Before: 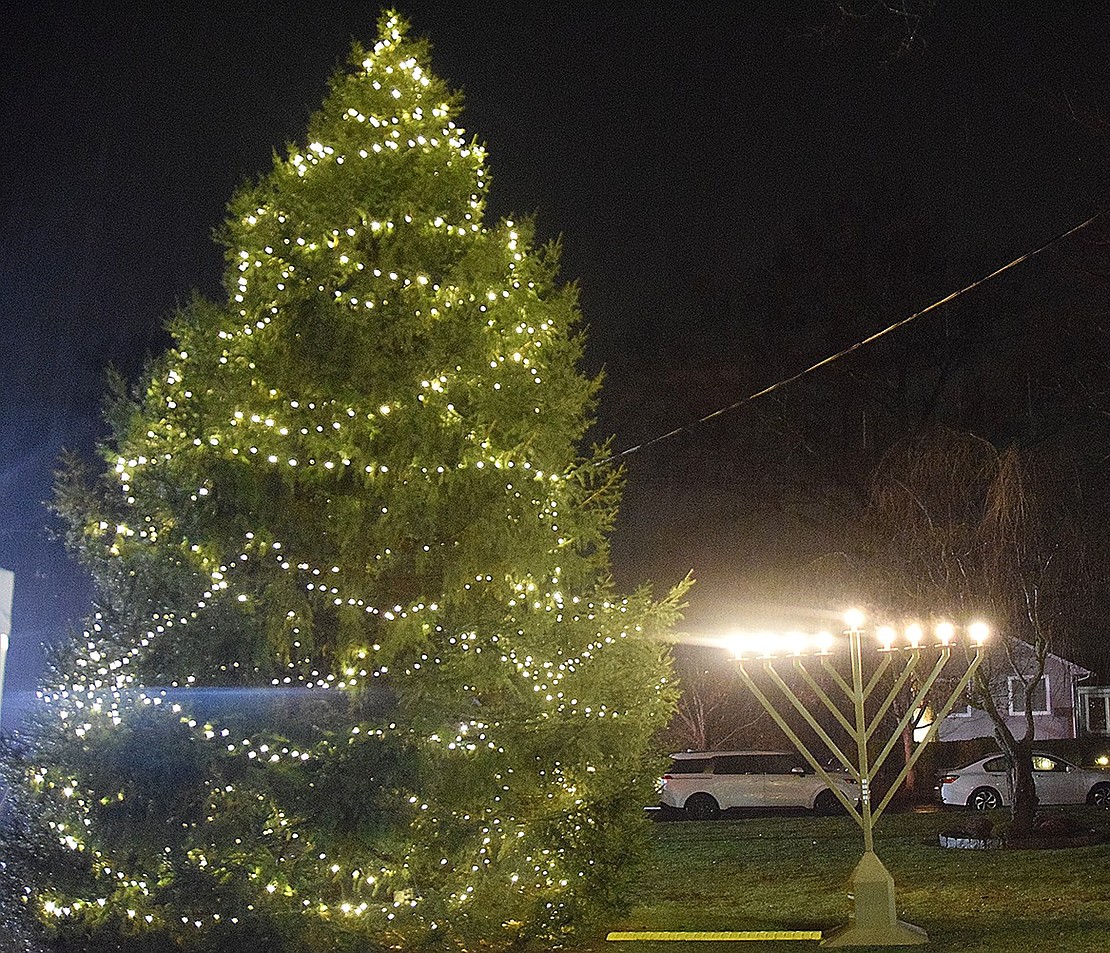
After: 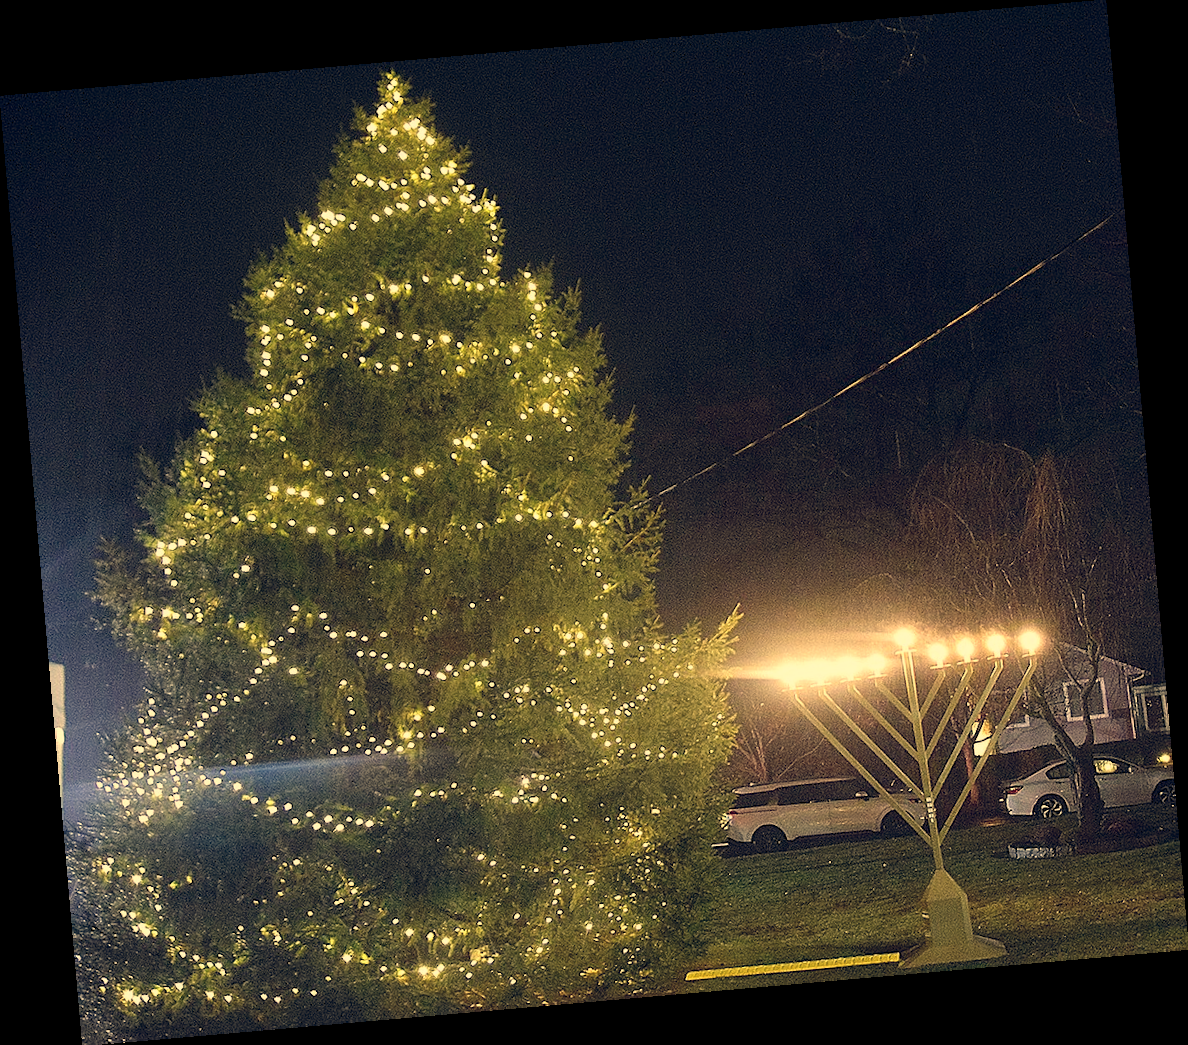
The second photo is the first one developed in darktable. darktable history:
color balance rgb: shadows lift › hue 87.51°, highlights gain › chroma 3.21%, highlights gain › hue 55.1°, global offset › chroma 0.15%, global offset › hue 253.66°, linear chroma grading › global chroma 0.5%
white balance: red 1.08, blue 0.791
rotate and perspective: rotation -4.98°, automatic cropping off
